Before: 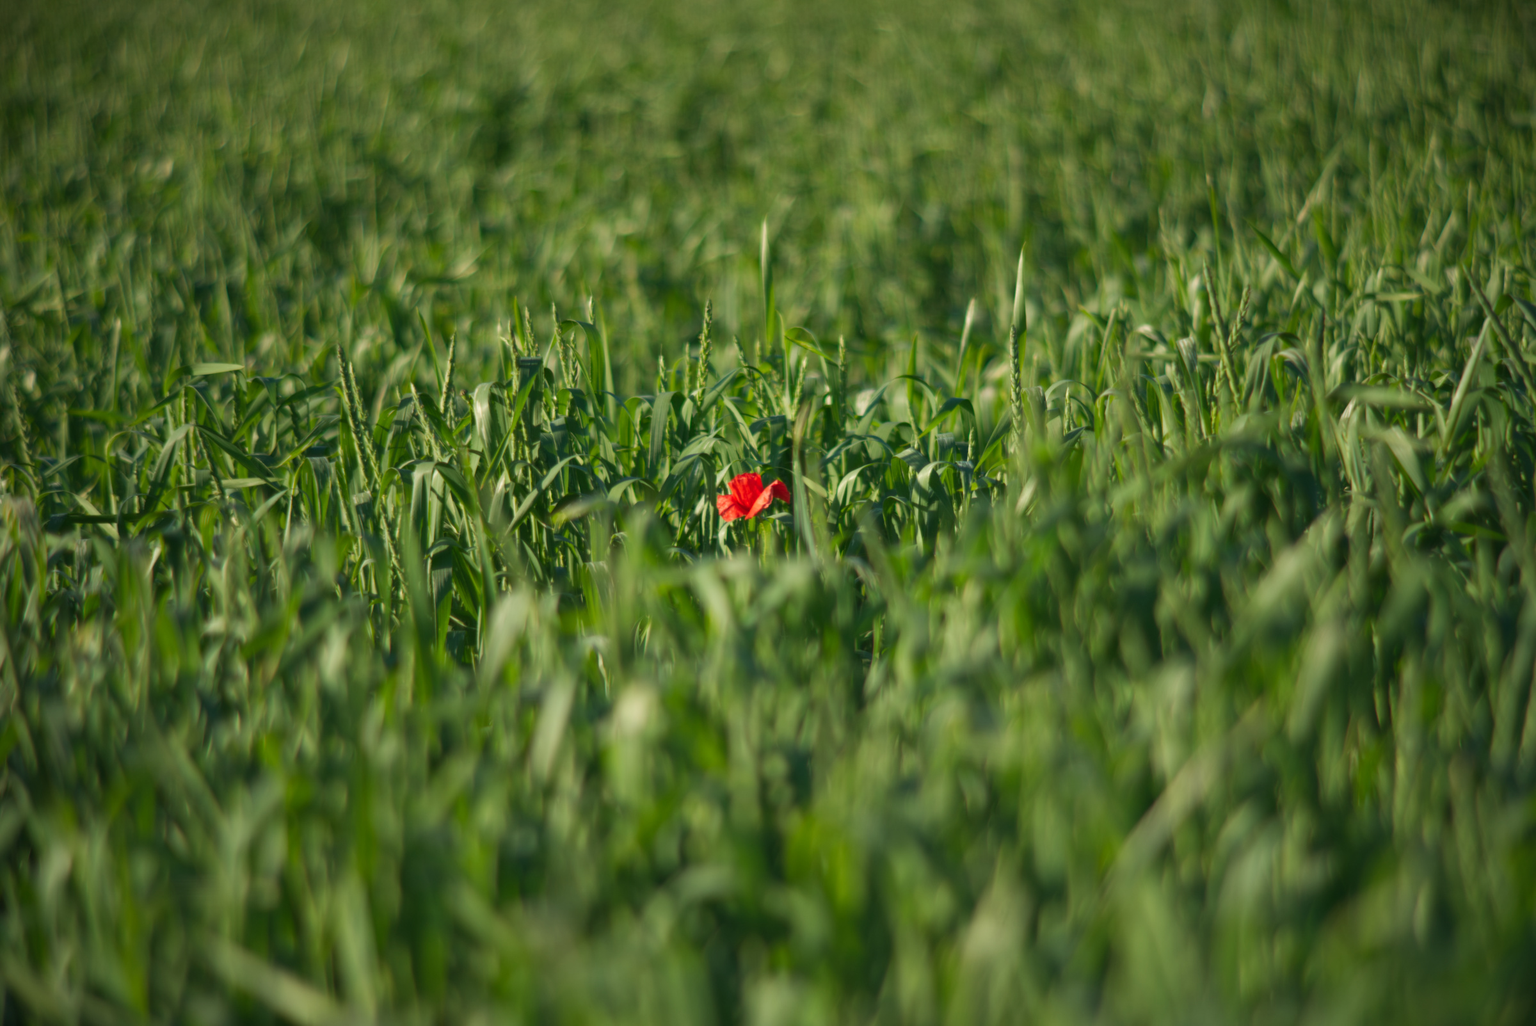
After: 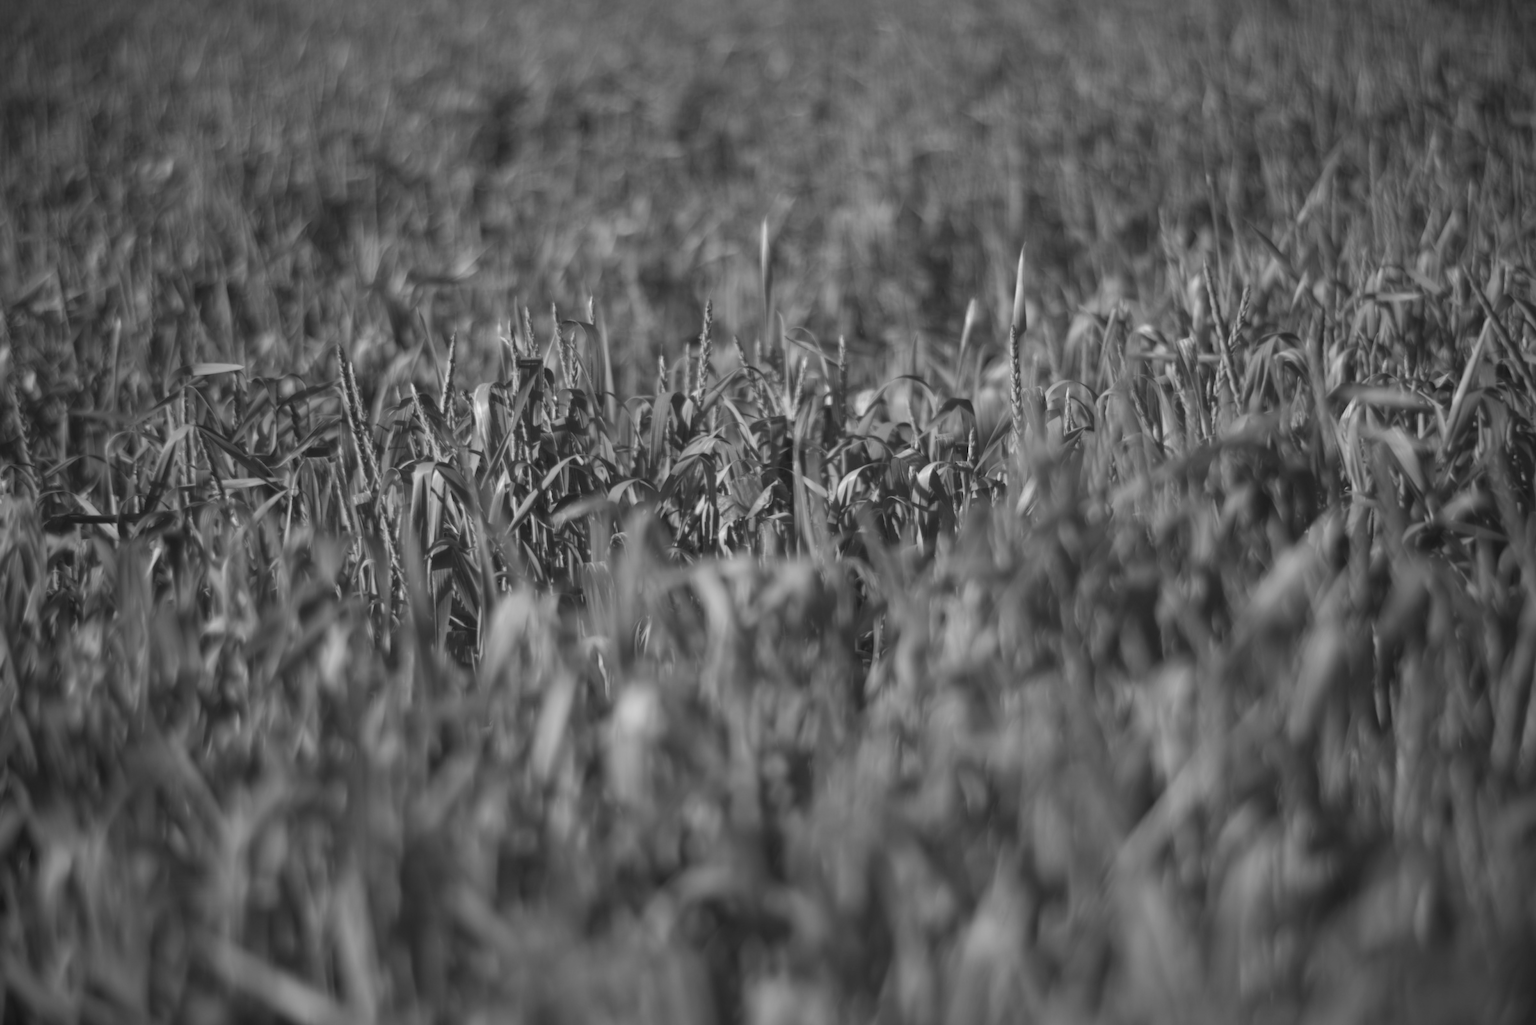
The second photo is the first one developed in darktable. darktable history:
white balance: red 0.954, blue 1.079
color correction: highlights a* 17.88, highlights b* 18.79
monochrome: on, module defaults
